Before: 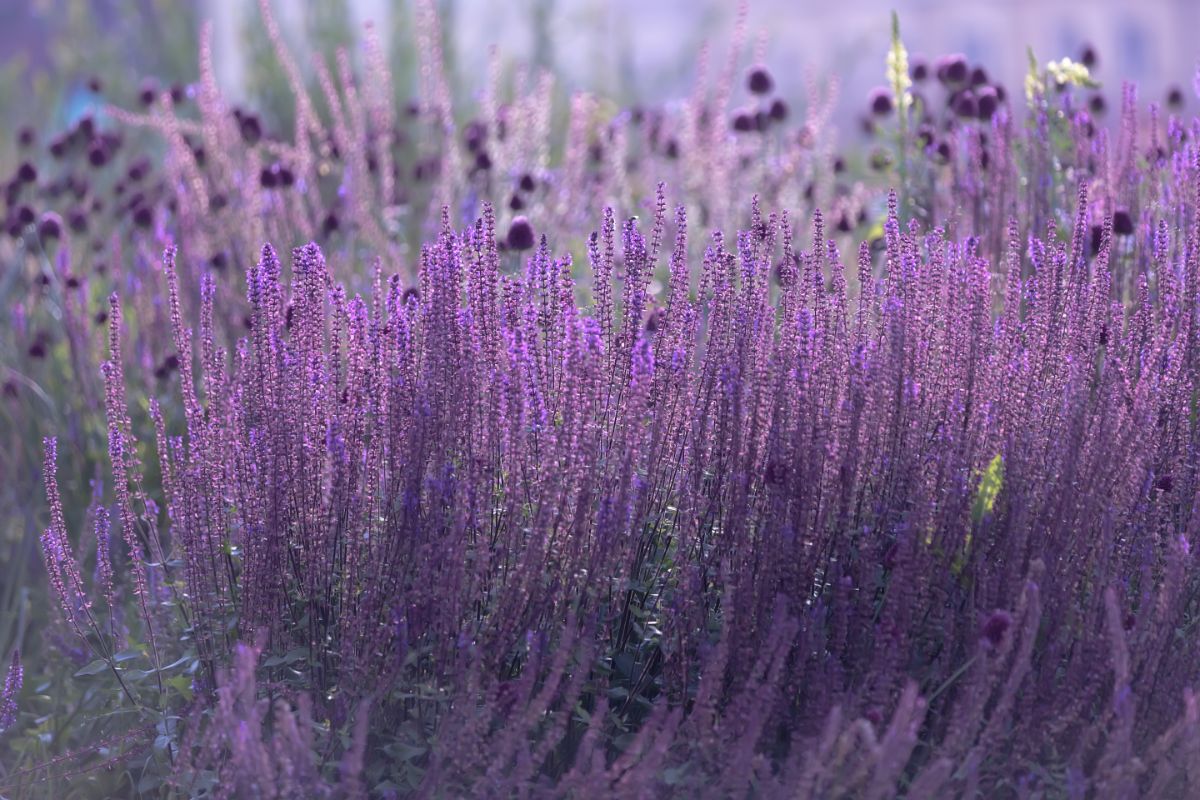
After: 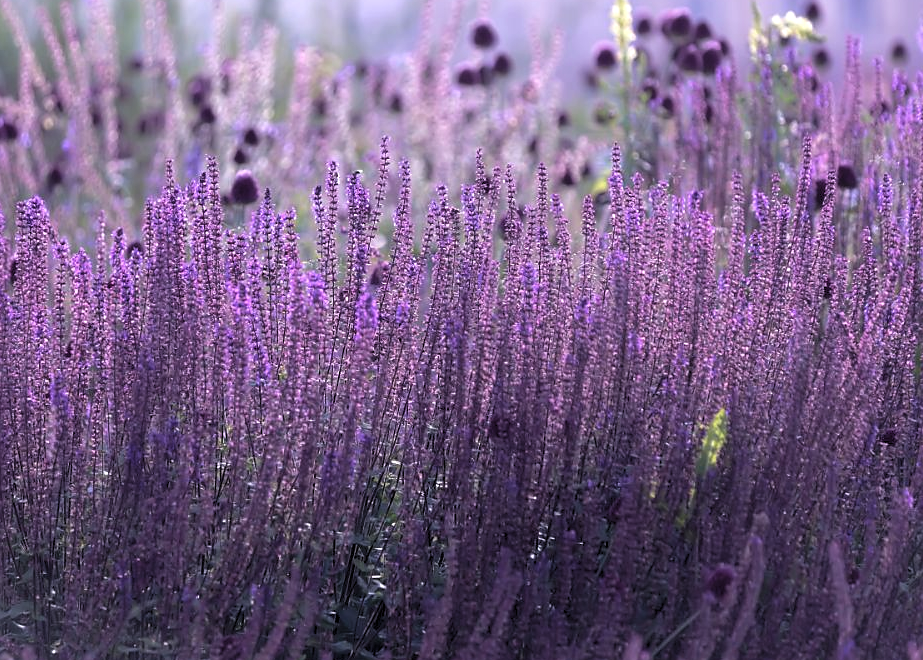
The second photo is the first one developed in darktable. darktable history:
crop: left 23.023%, top 5.815%, bottom 11.668%
levels: levels [0.062, 0.494, 0.925]
sharpen: radius 1.469, amount 0.403, threshold 1.464
